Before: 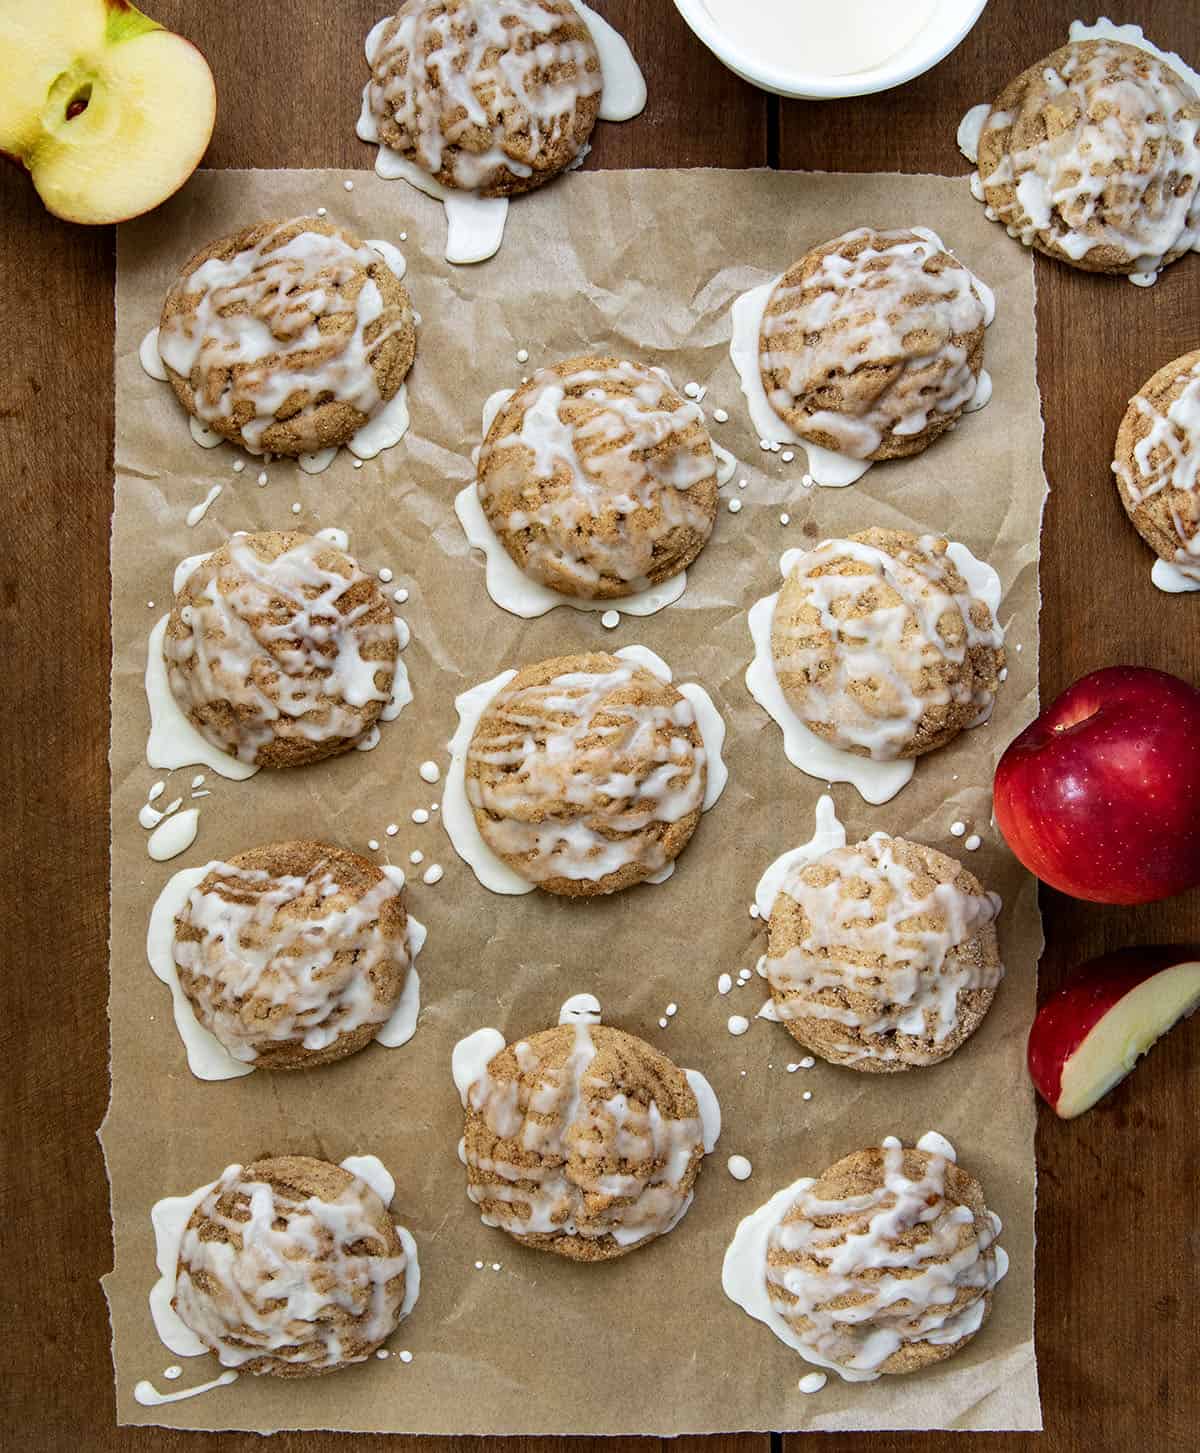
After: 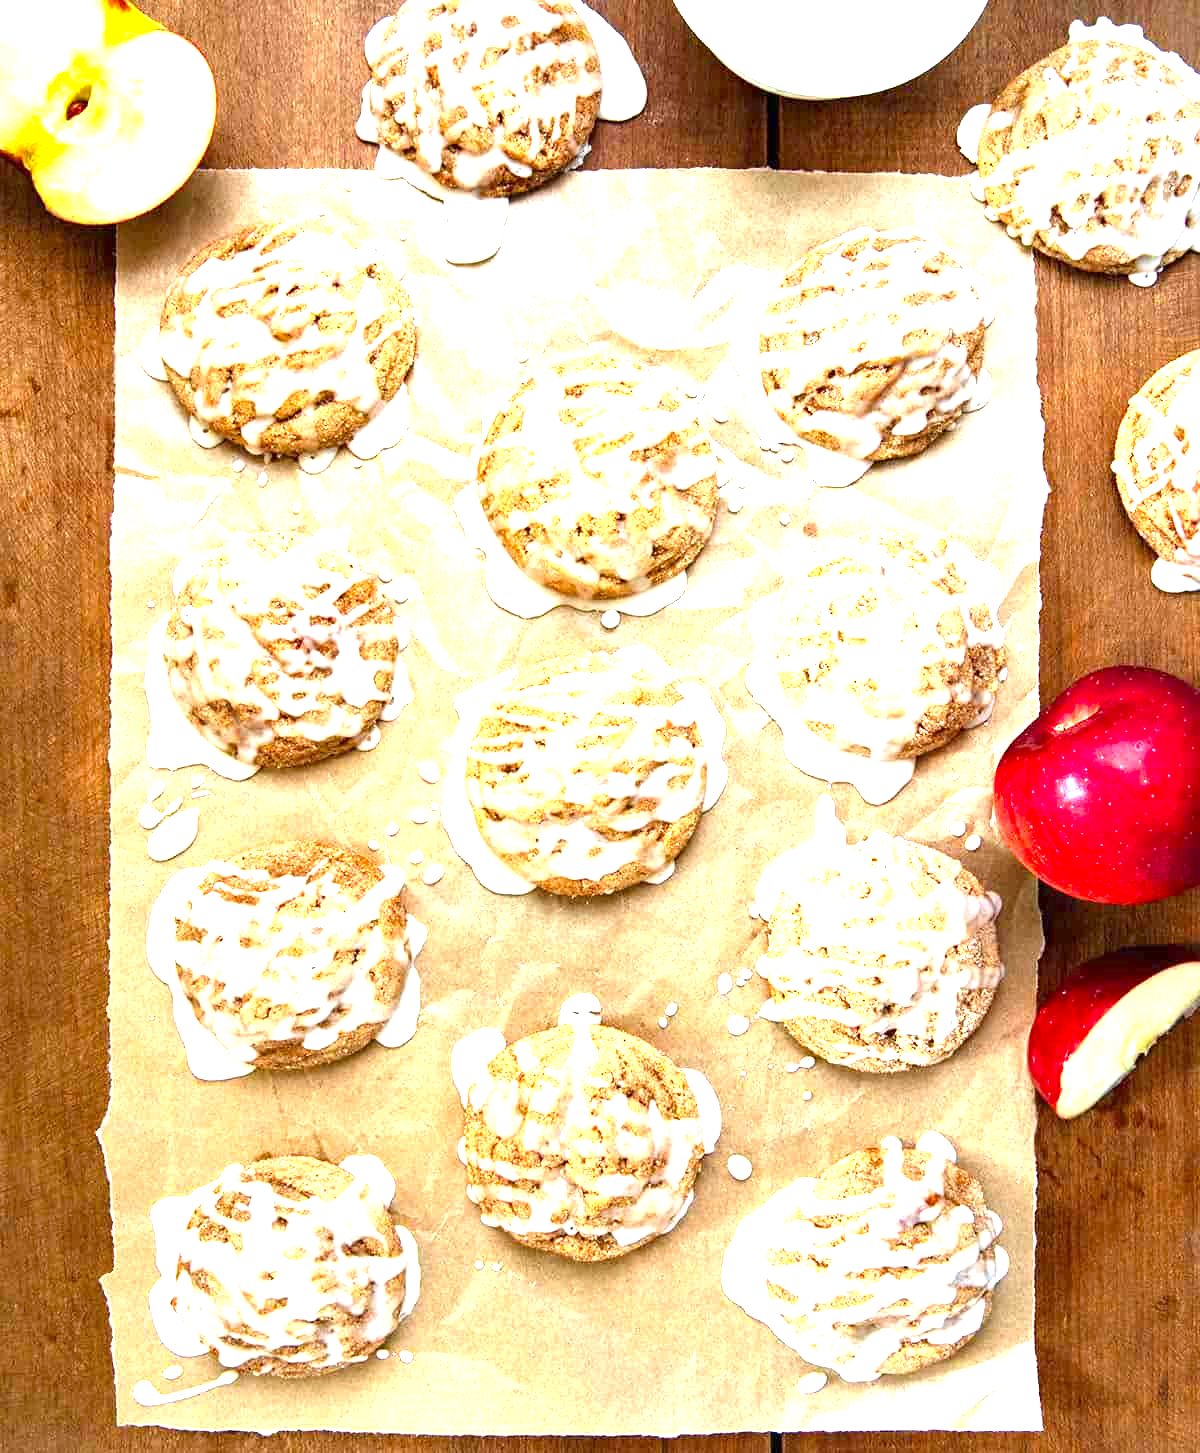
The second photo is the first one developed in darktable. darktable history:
exposure: exposure 2.005 EV, compensate exposure bias true, compensate highlight preservation false
